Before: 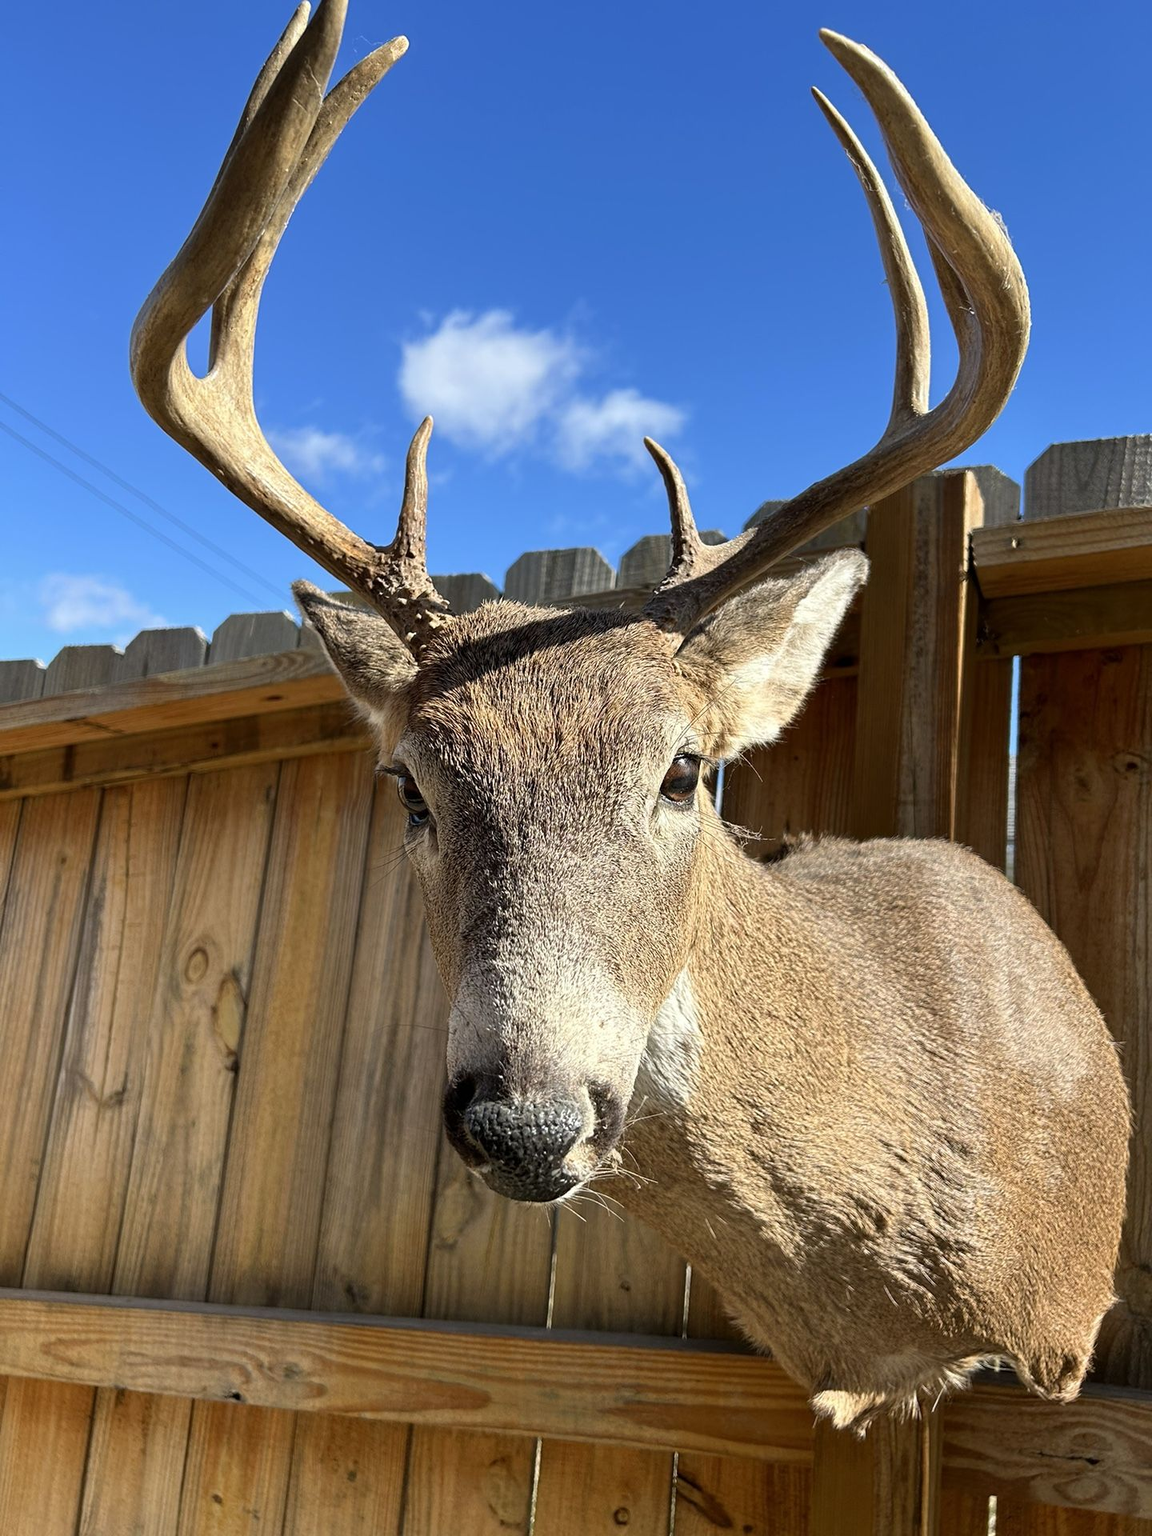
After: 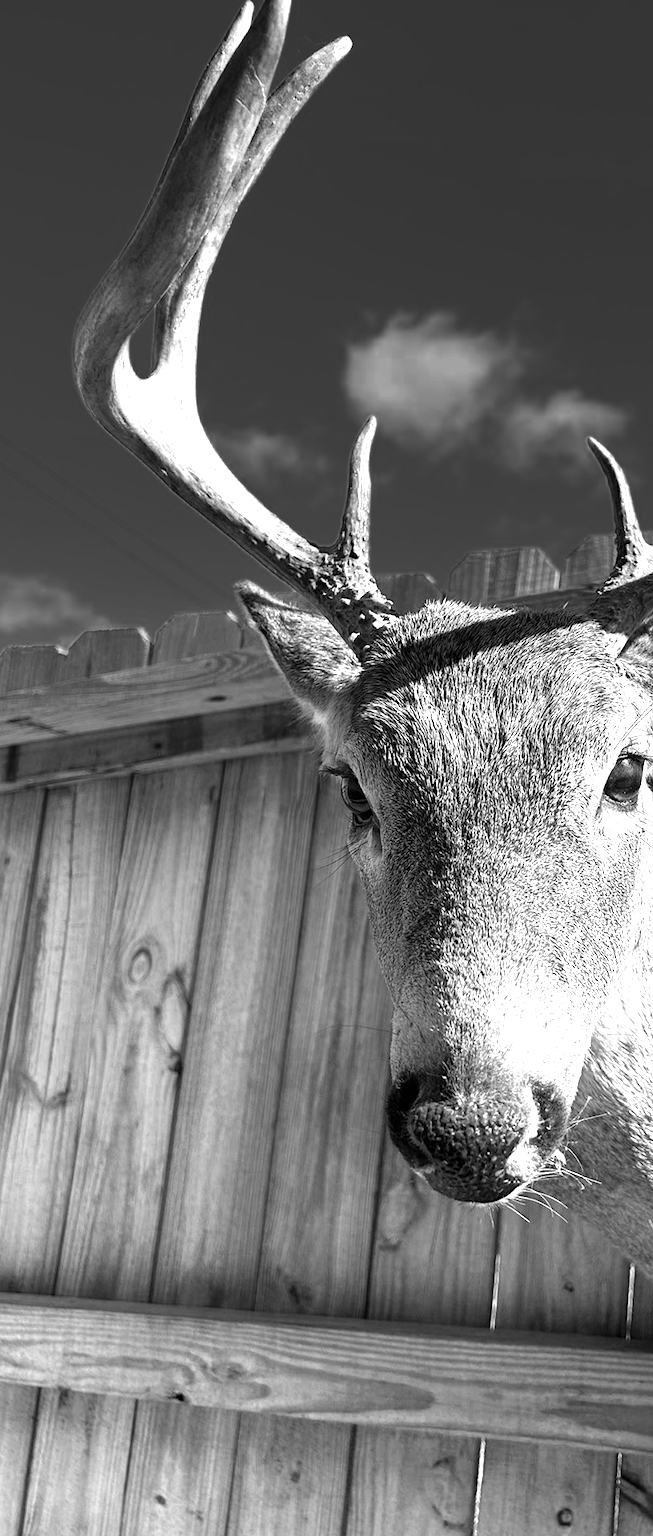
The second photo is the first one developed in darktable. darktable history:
color zones: curves: ch0 [(0, 0.554) (0.146, 0.662) (0.293, 0.86) (0.503, 0.774) (0.637, 0.106) (0.74, 0.072) (0.866, 0.488) (0.998, 0.569)]; ch1 [(0, 0) (0.143, 0) (0.286, 0) (0.429, 0) (0.571, 0) (0.714, 0) (0.857, 0)]
crop: left 4.949%, right 38.252%
